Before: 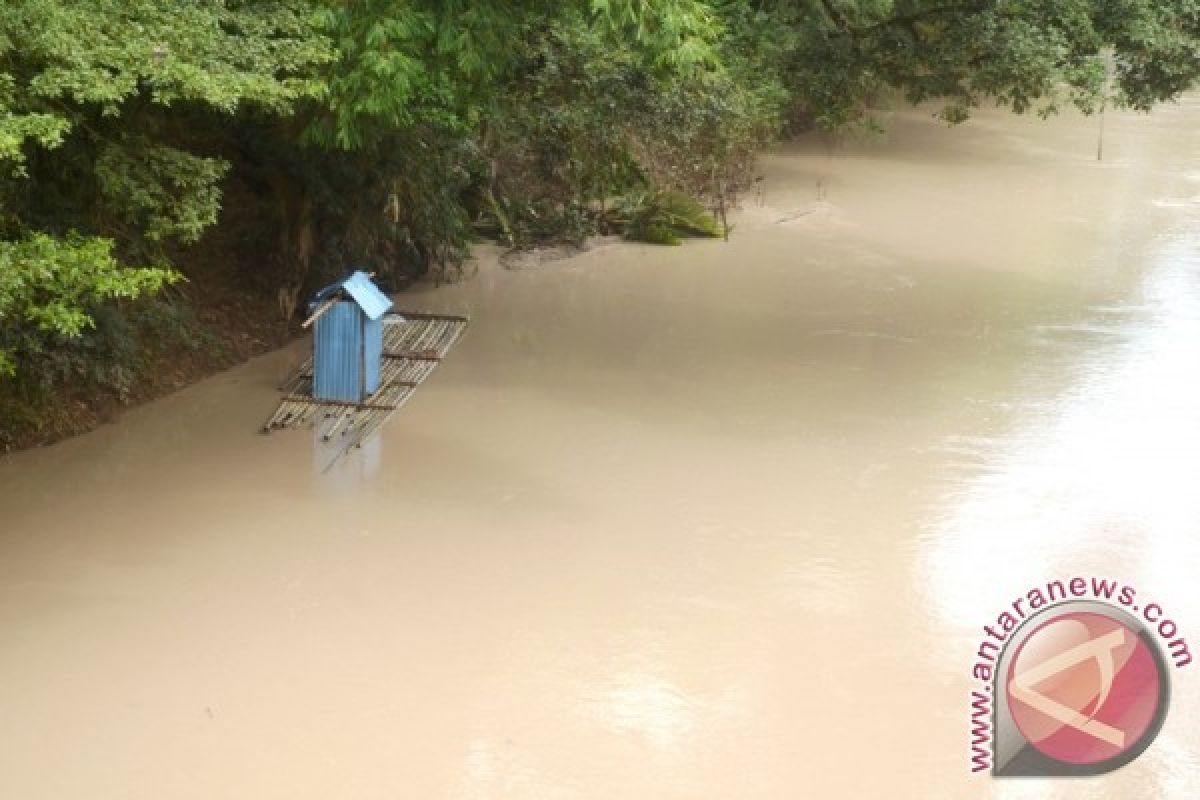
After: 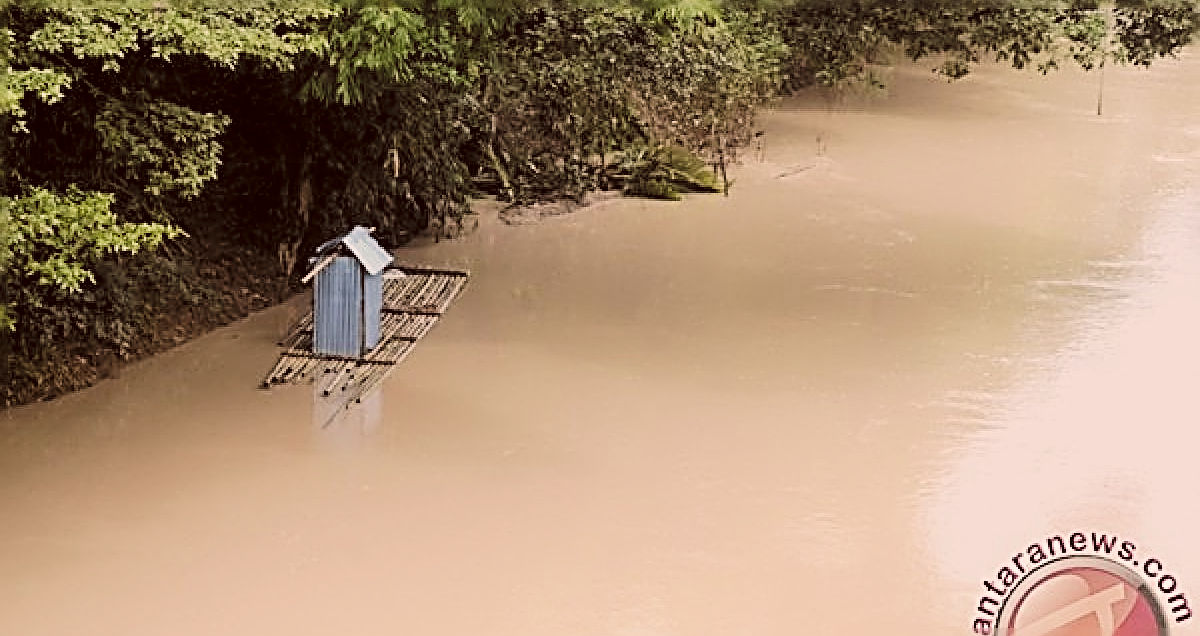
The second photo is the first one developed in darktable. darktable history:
crop and rotate: top 5.653%, bottom 14.813%
filmic rgb: black relative exposure -5.15 EV, white relative exposure 3.54 EV, threshold 5.97 EV, hardness 3.17, contrast 1.194, highlights saturation mix -48.58%, preserve chrominance max RGB, color science v6 (2022), contrast in shadows safe, contrast in highlights safe, enable highlight reconstruction true
sharpen: radius 3.153, amount 1.719
exposure: black level correction 0.002, exposure 0.147 EV, compensate highlight preservation false
color correction: highlights a* 10.18, highlights b* 9.77, shadows a* 8.62, shadows b* 7.7, saturation 0.821
